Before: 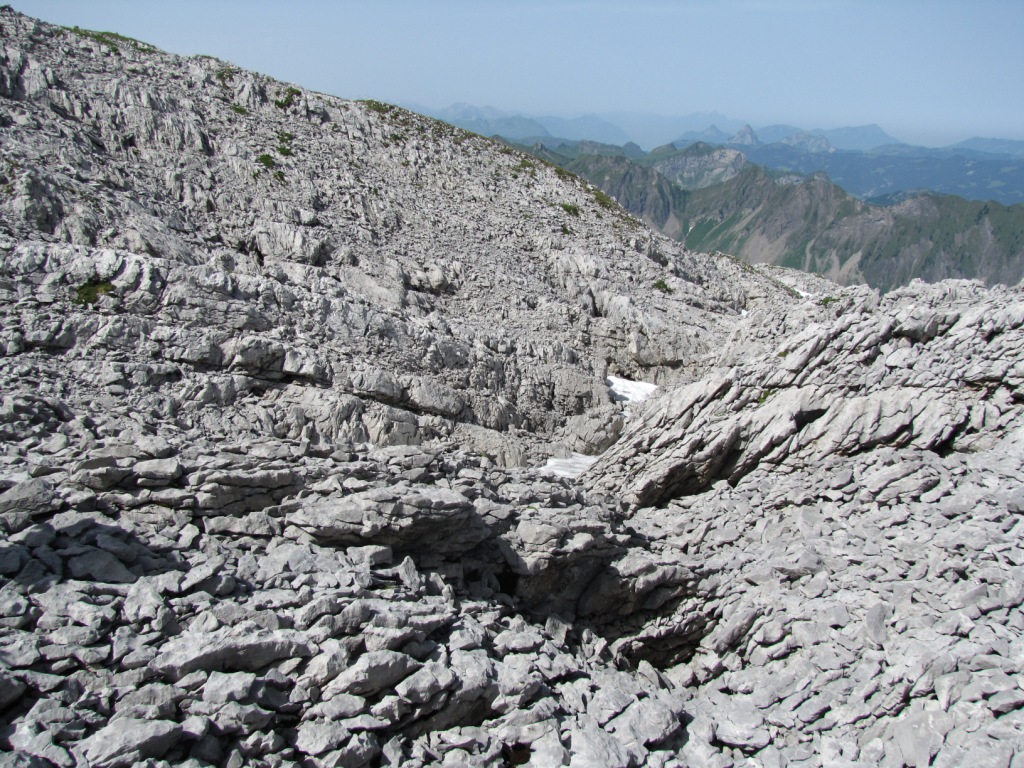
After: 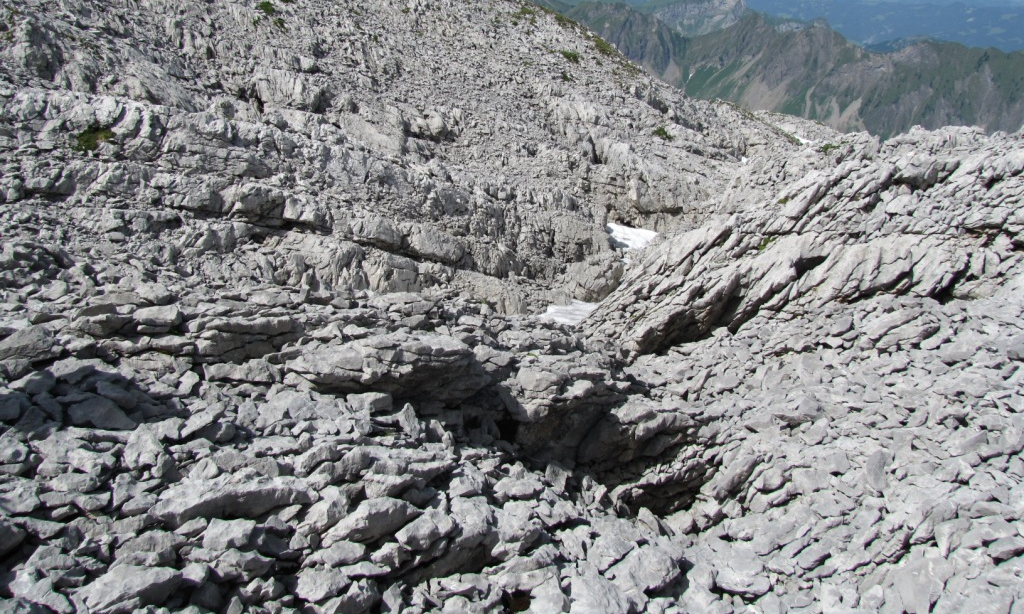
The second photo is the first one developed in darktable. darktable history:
crop and rotate: top 20.043%
